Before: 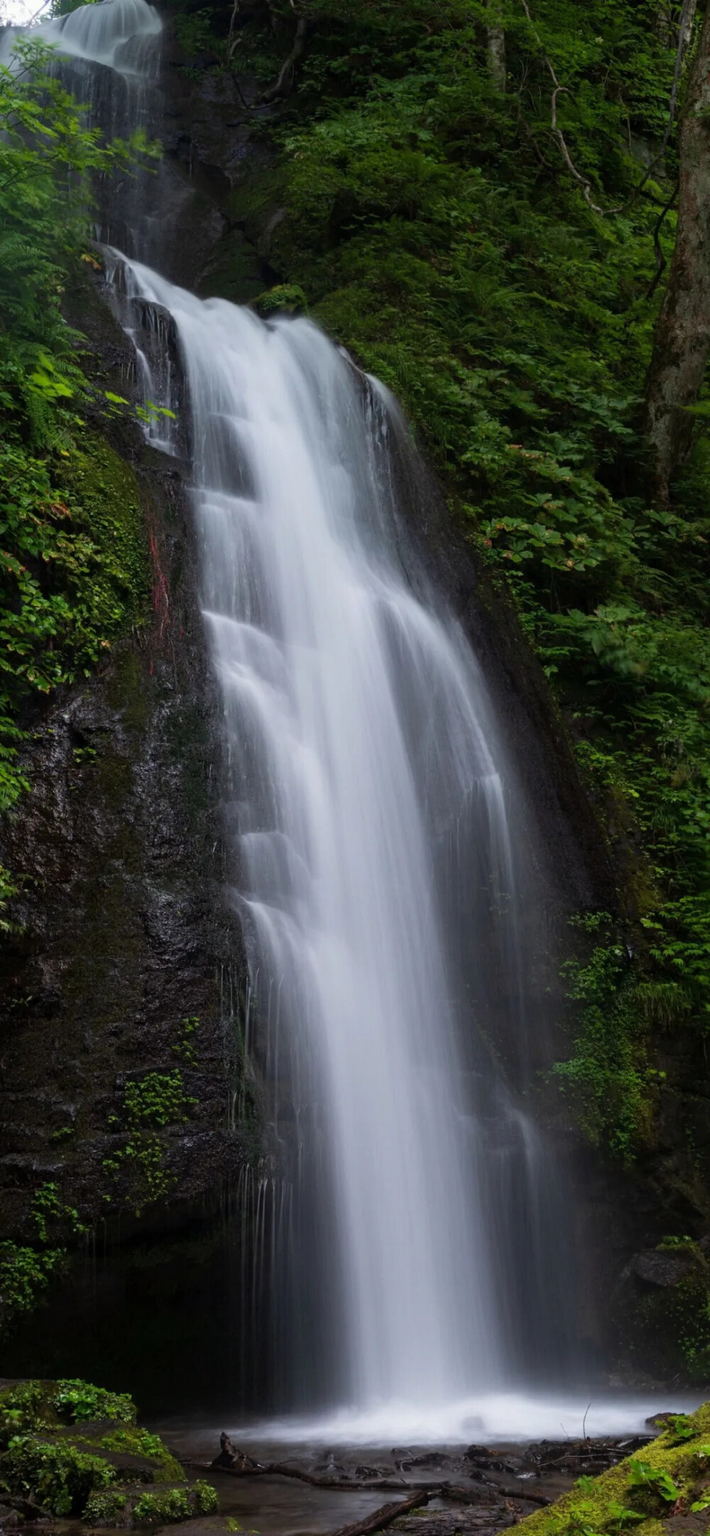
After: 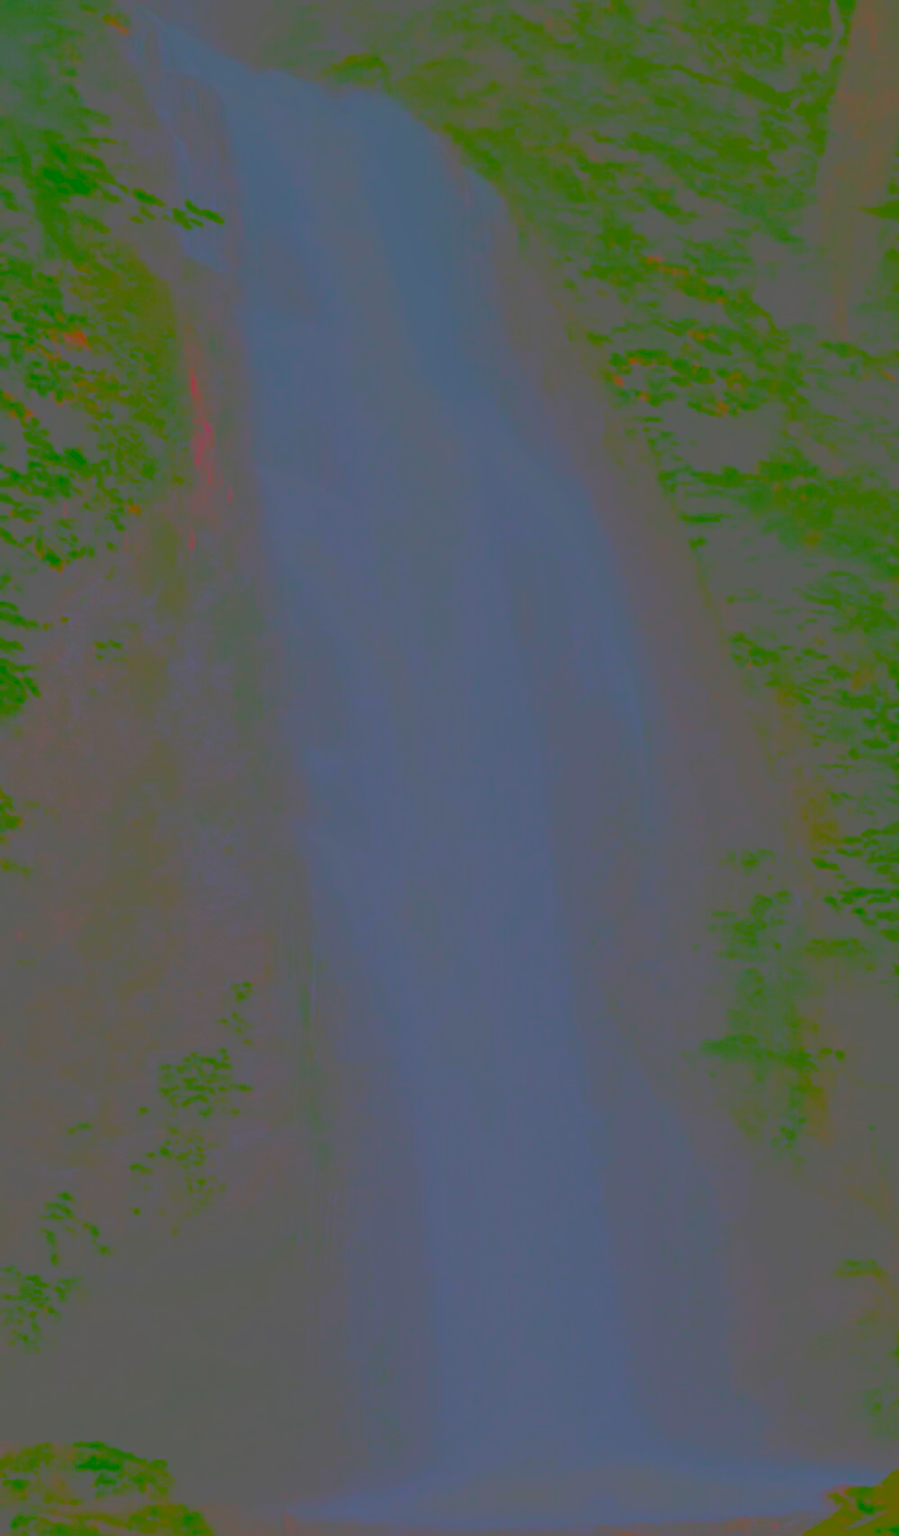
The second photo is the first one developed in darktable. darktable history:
crop and rotate: top 15.759%, bottom 5.343%
contrast brightness saturation: contrast -0.972, brightness -0.156, saturation 0.743
